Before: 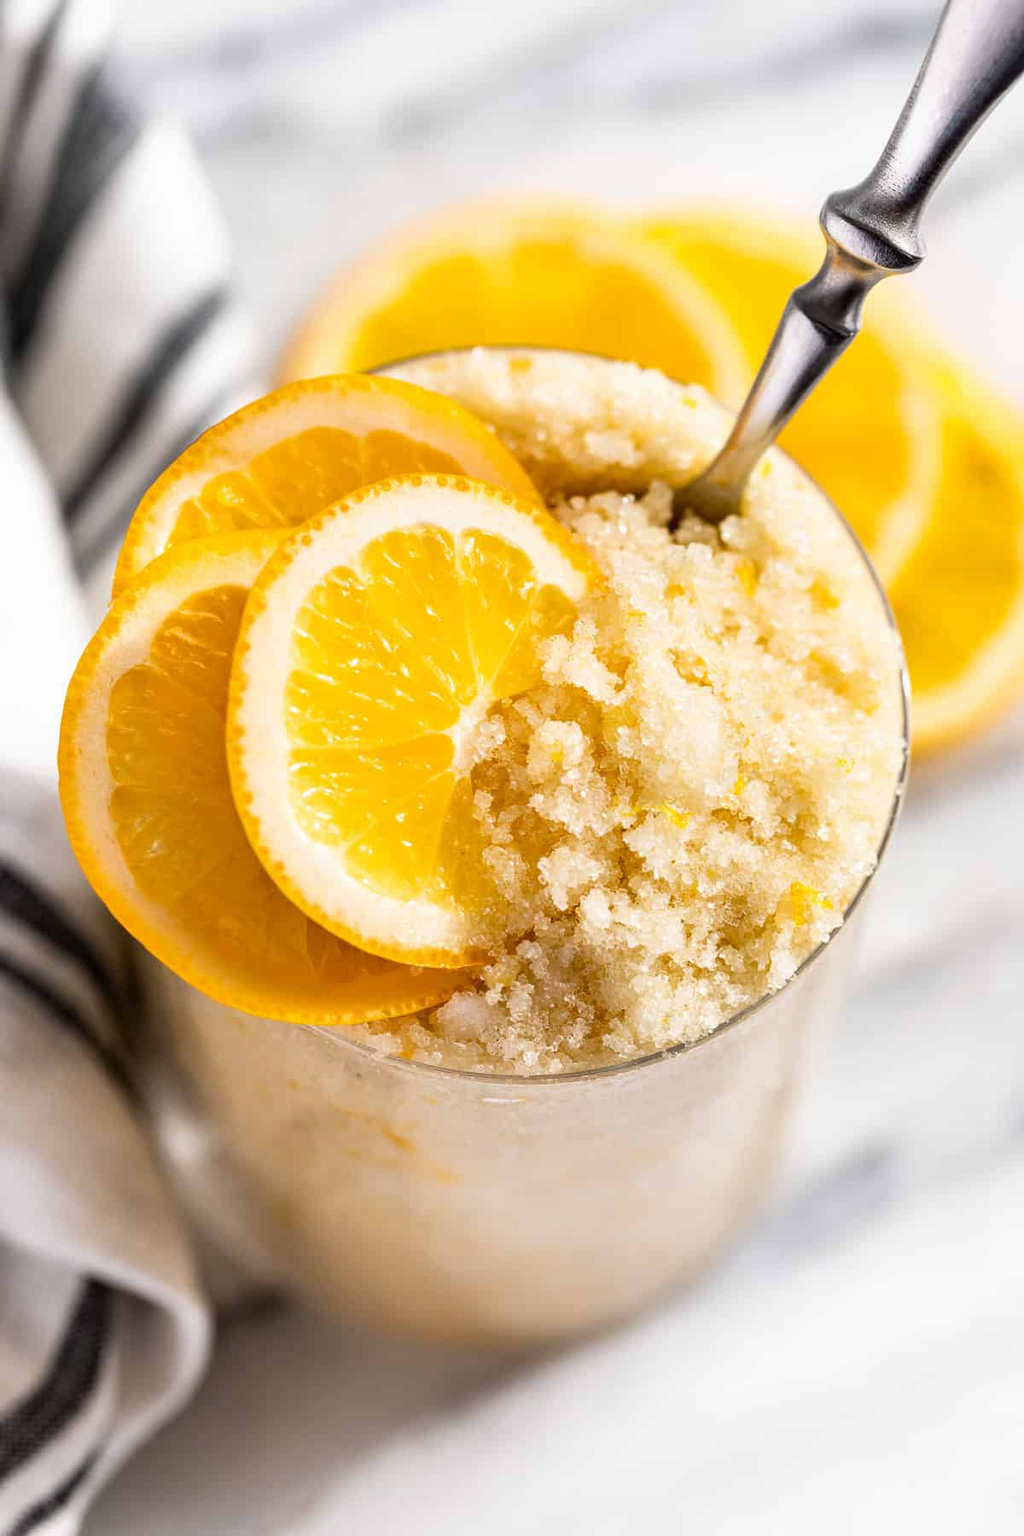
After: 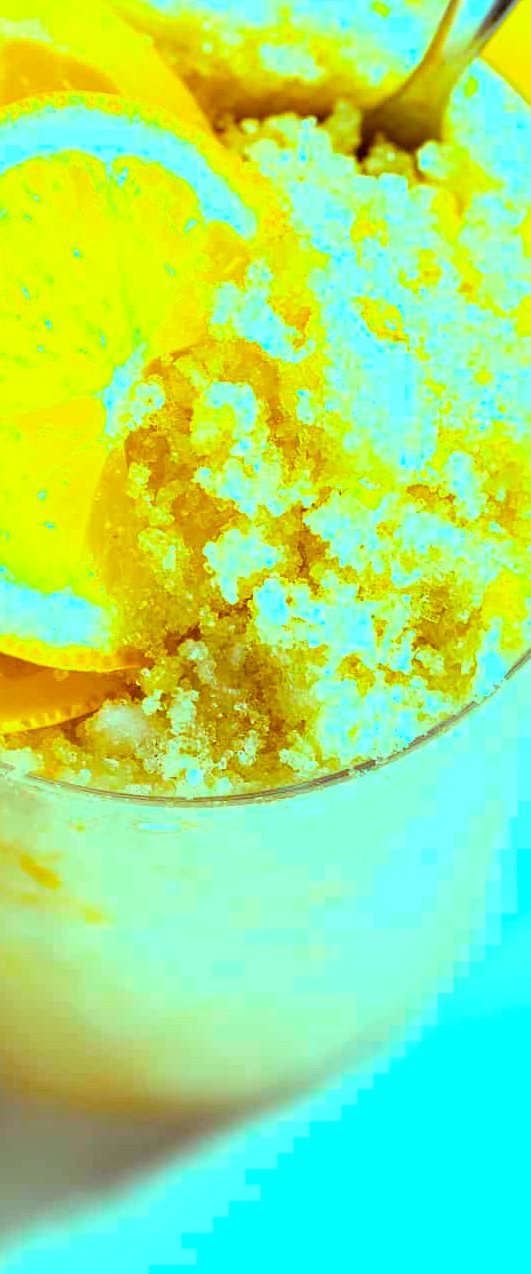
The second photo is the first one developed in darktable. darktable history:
color balance rgb: power › hue 309.56°, highlights gain › chroma 7.507%, highlights gain › hue 182.14°, perceptual saturation grading › global saturation 74.177%, perceptual saturation grading › shadows -30.36%
crop: left 35.649%, top 25.756%, right 19.839%, bottom 3.441%
levels: levels [0, 0.43, 0.859]
